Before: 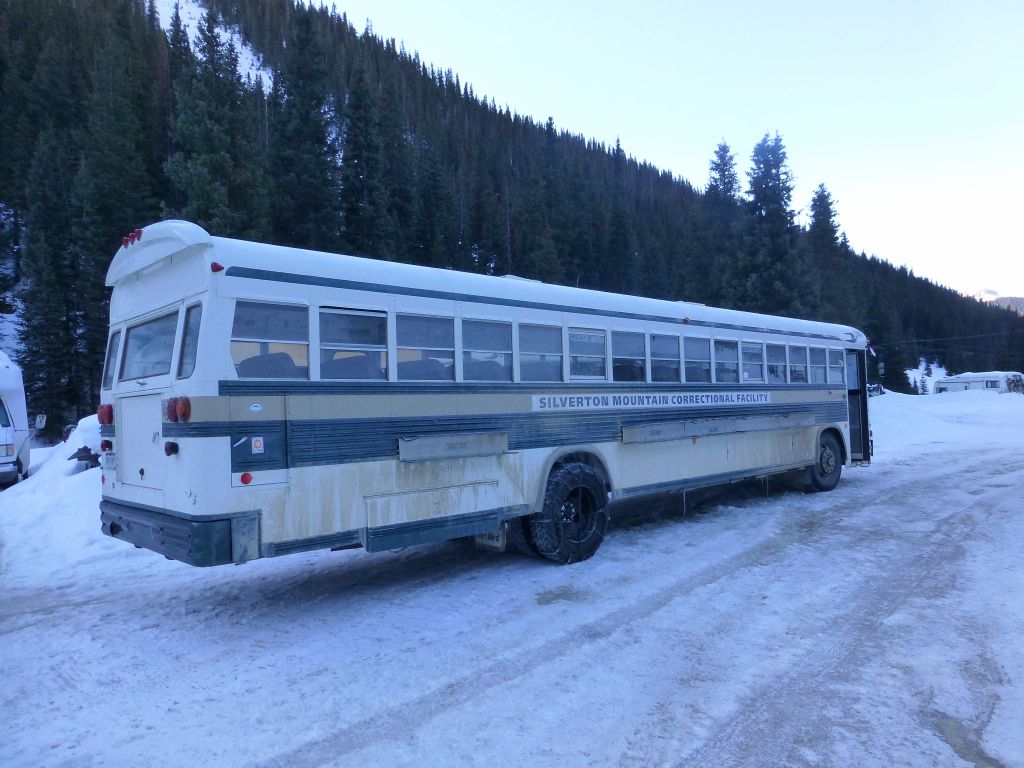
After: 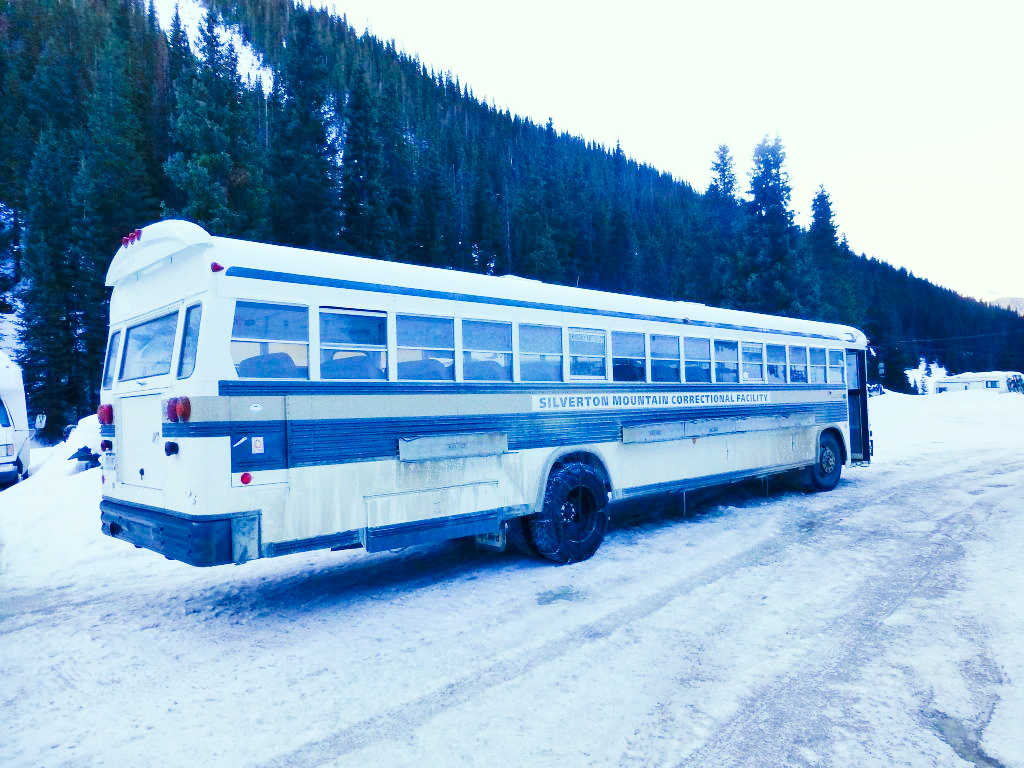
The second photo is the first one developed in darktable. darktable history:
shadows and highlights: low approximation 0.01, soften with gaussian
tone curve: curves: ch0 [(0, 0) (0.003, 0.003) (0.011, 0.013) (0.025, 0.028) (0.044, 0.05) (0.069, 0.078) (0.1, 0.113) (0.136, 0.153) (0.177, 0.2) (0.224, 0.271) (0.277, 0.374) (0.335, 0.47) (0.399, 0.574) (0.468, 0.688) (0.543, 0.79) (0.623, 0.859) (0.709, 0.919) (0.801, 0.957) (0.898, 0.978) (1, 1)], preserve colors none
color correction: highlights a* -4.73, highlights b* 5.06, saturation 0.97
contrast brightness saturation: brightness -0.02, saturation 0.35
exposure: exposure 0.236 EV, compensate highlight preservation false
